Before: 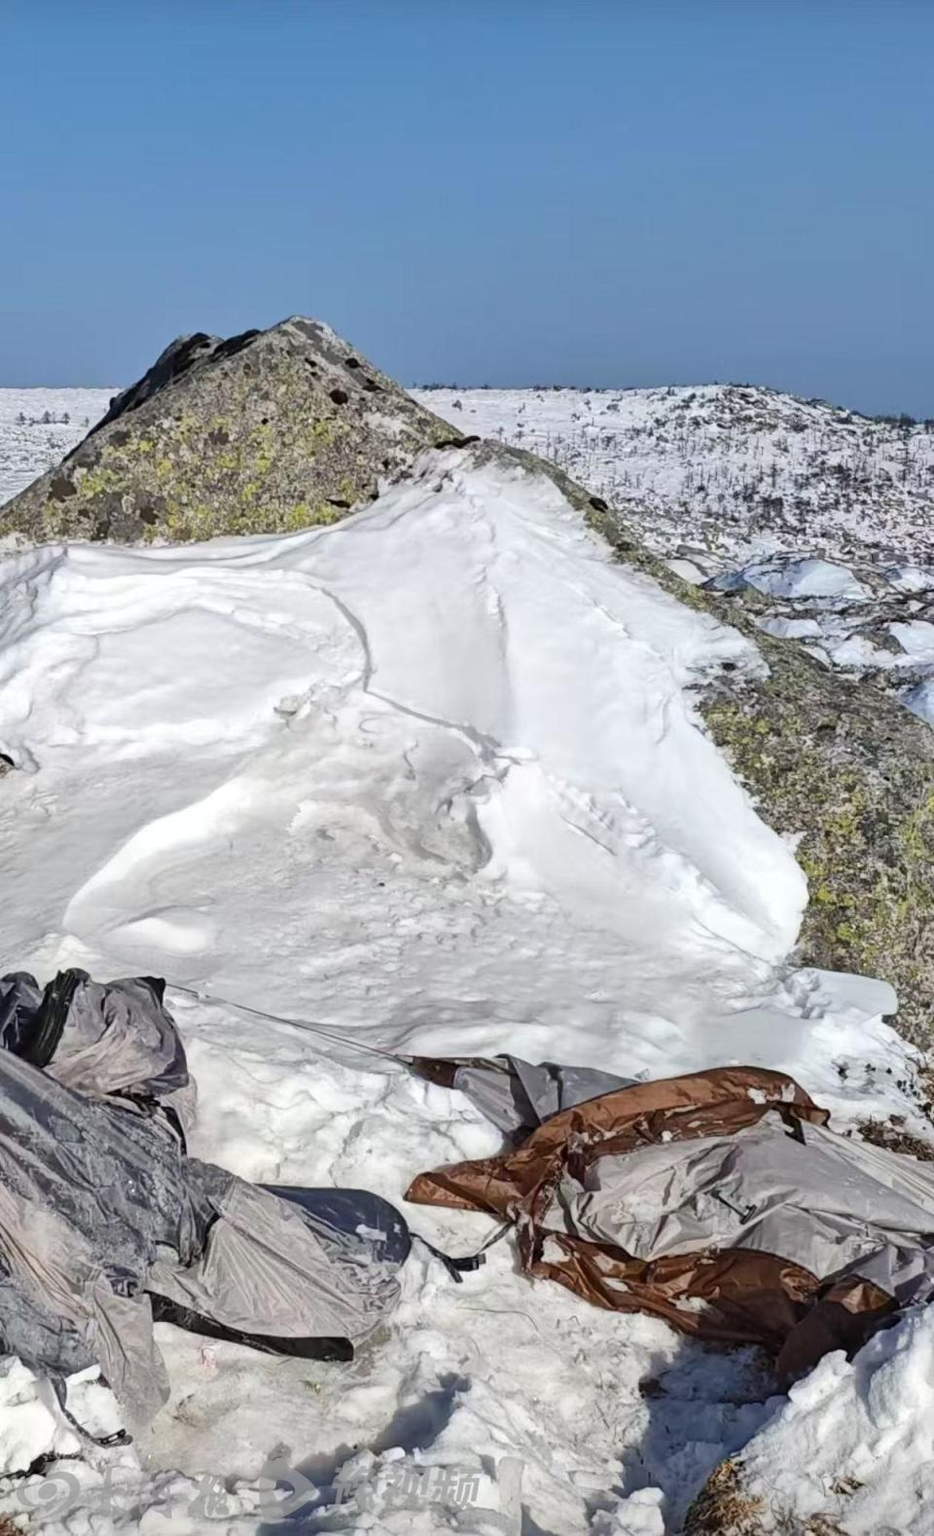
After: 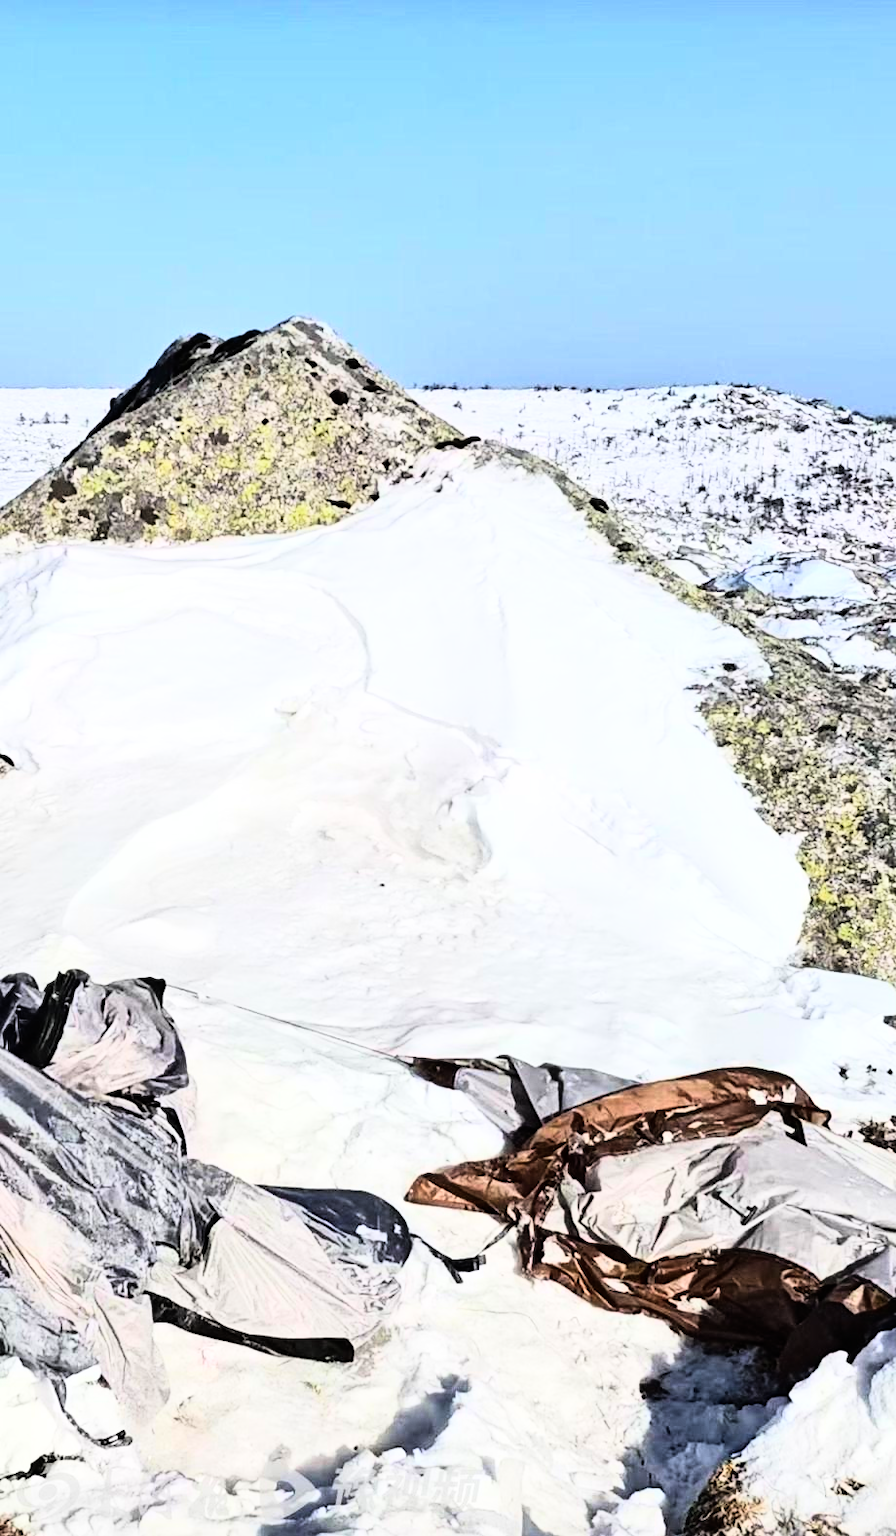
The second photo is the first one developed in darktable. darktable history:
rgb curve: curves: ch0 [(0, 0) (0.21, 0.15) (0.24, 0.21) (0.5, 0.75) (0.75, 0.96) (0.89, 0.99) (1, 1)]; ch1 [(0, 0.02) (0.21, 0.13) (0.25, 0.2) (0.5, 0.67) (0.75, 0.9) (0.89, 0.97) (1, 1)]; ch2 [(0, 0.02) (0.21, 0.13) (0.25, 0.2) (0.5, 0.67) (0.75, 0.9) (0.89, 0.97) (1, 1)], compensate middle gray true
crop: right 4.126%, bottom 0.031%
exposure: black level correction 0, compensate exposure bias true, compensate highlight preservation false
